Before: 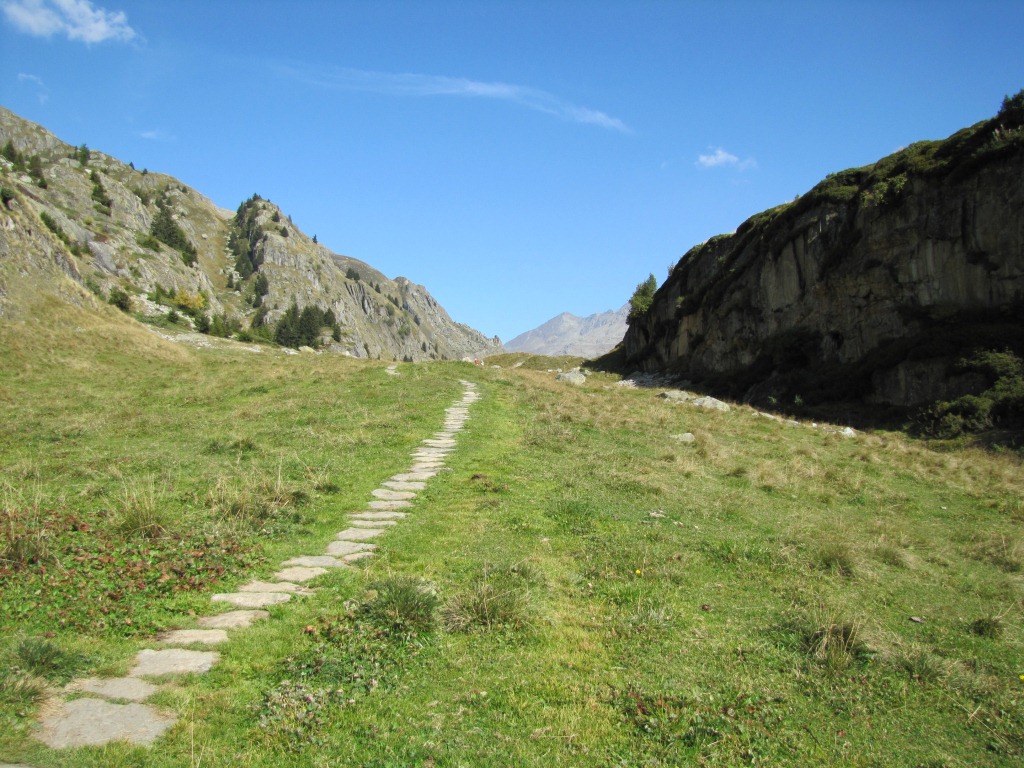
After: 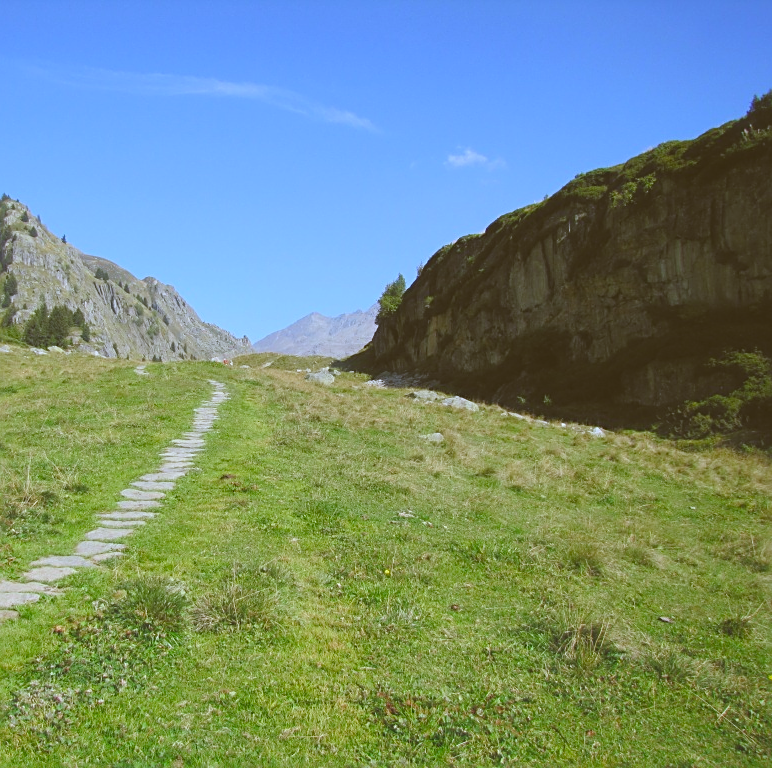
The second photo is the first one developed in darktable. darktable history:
color balance rgb: shadows lift › chroma 1%, shadows lift › hue 113°, highlights gain › chroma 0.2%, highlights gain › hue 333°, perceptual saturation grading › global saturation 20%, perceptual saturation grading › highlights -25%, perceptual saturation grading › shadows 25%, contrast -10%
contrast brightness saturation: contrast 0.03, brightness 0.06, saturation 0.13
crop and rotate: left 24.6%
sharpen: on, module defaults
color correction: highlights a* -0.482, highlights b* 0.161, shadows a* 4.66, shadows b* 20.72
haze removal: strength -0.1, adaptive false
exposure: black level correction -0.014, exposure -0.193 EV, compensate highlight preservation false
white balance: red 0.948, green 1.02, blue 1.176
